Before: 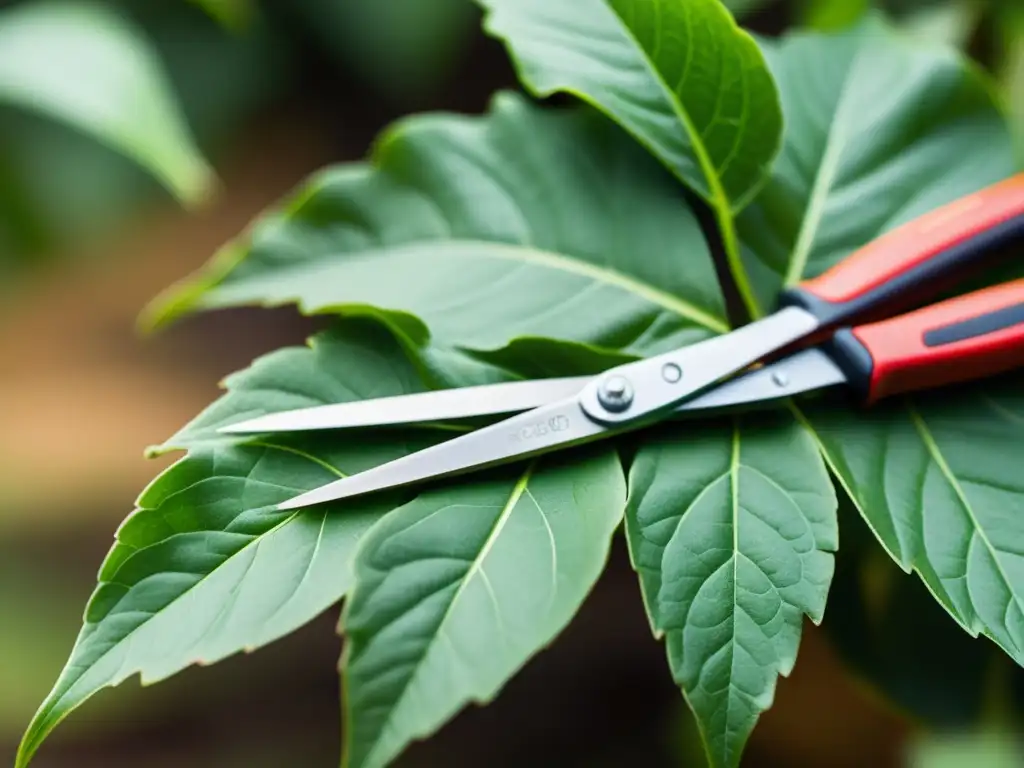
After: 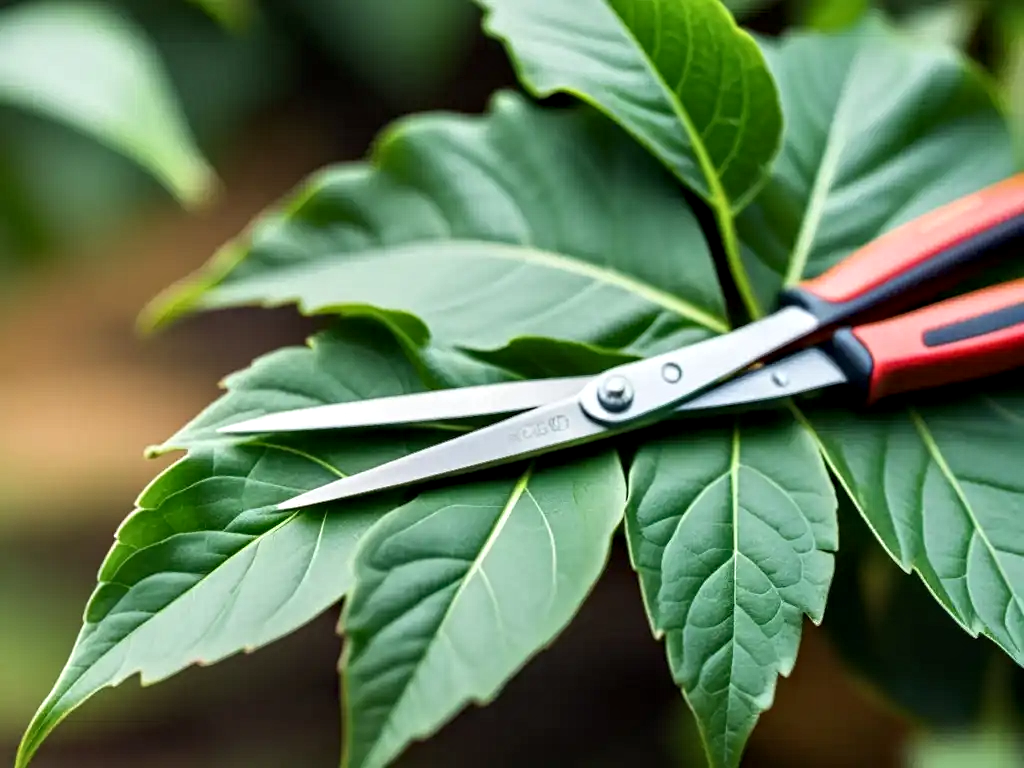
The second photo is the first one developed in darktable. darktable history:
contrast equalizer: y [[0.51, 0.537, 0.559, 0.574, 0.599, 0.618], [0.5 ×6], [0.5 ×6], [0 ×6], [0 ×6]]
